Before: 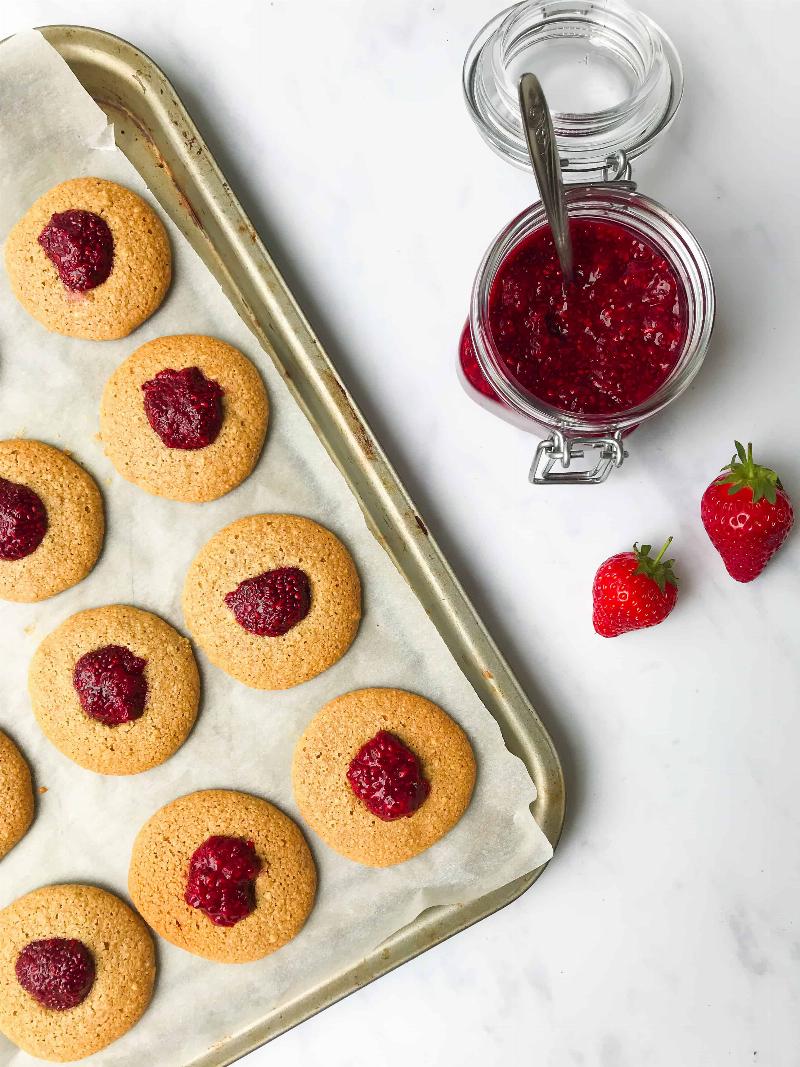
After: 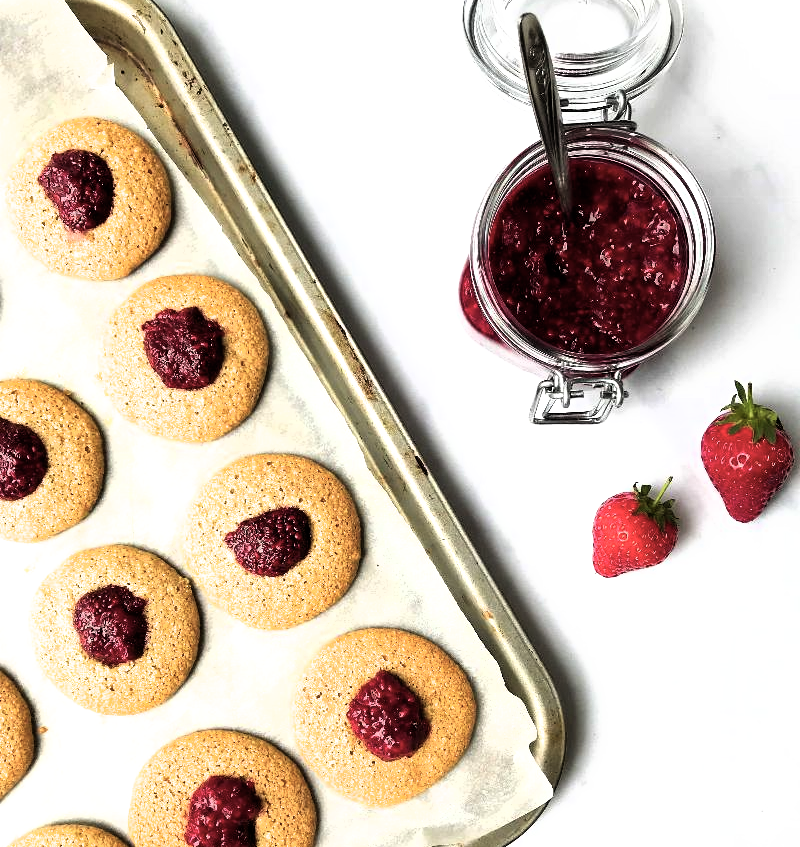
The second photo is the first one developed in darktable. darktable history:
crop and rotate: top 5.667%, bottom 14.937%
filmic rgb: black relative exposure -8.2 EV, white relative exposure 2.2 EV, threshold 3 EV, hardness 7.11, latitude 85.74%, contrast 1.696, highlights saturation mix -4%, shadows ↔ highlights balance -2.69%, color science v5 (2021), contrast in shadows safe, contrast in highlights safe, enable highlight reconstruction true
